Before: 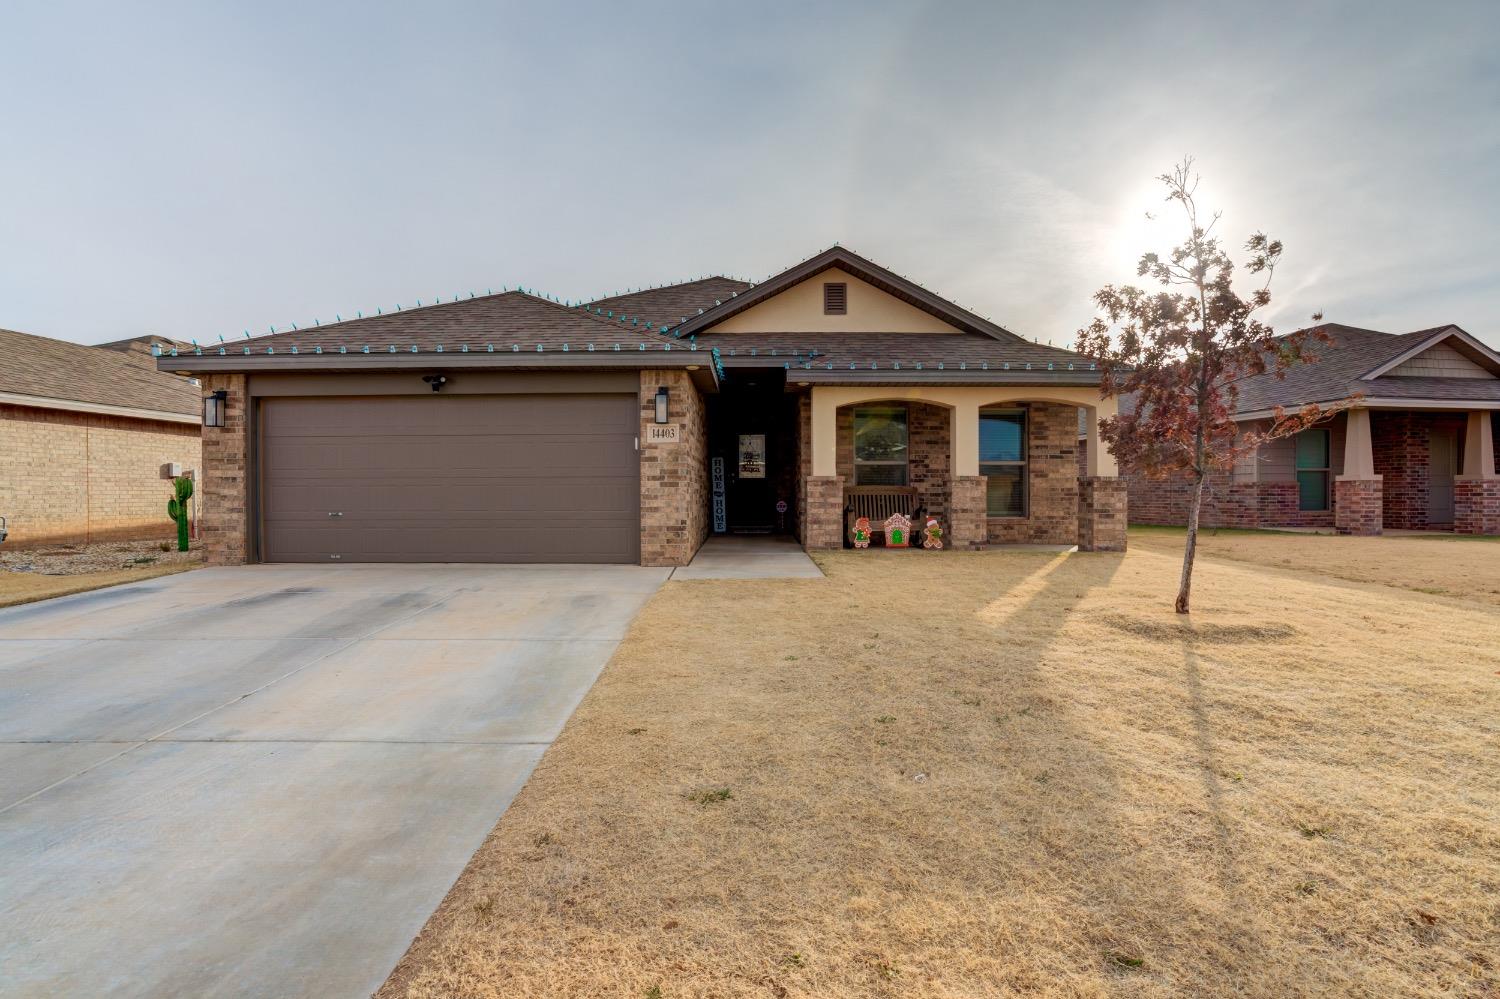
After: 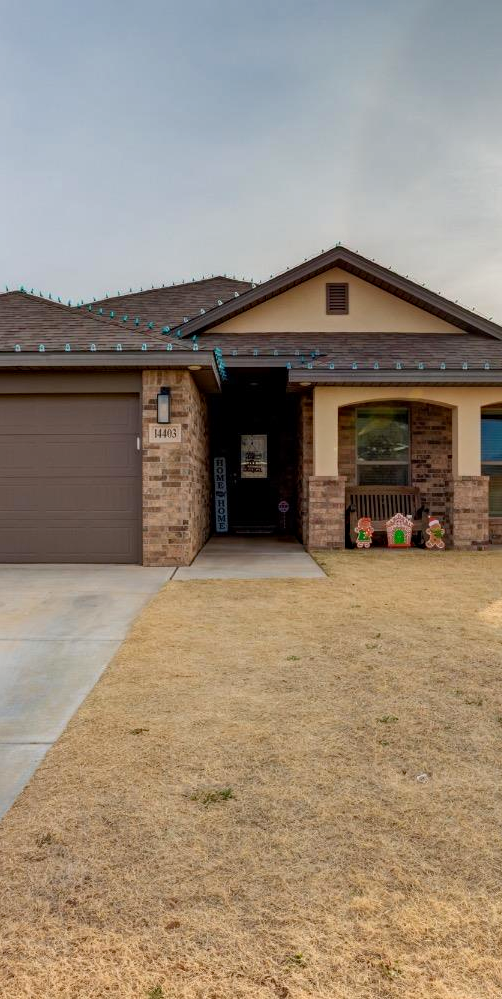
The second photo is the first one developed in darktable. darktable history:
crop: left 33.247%, right 33.266%
haze removal: compatibility mode true, adaptive false
